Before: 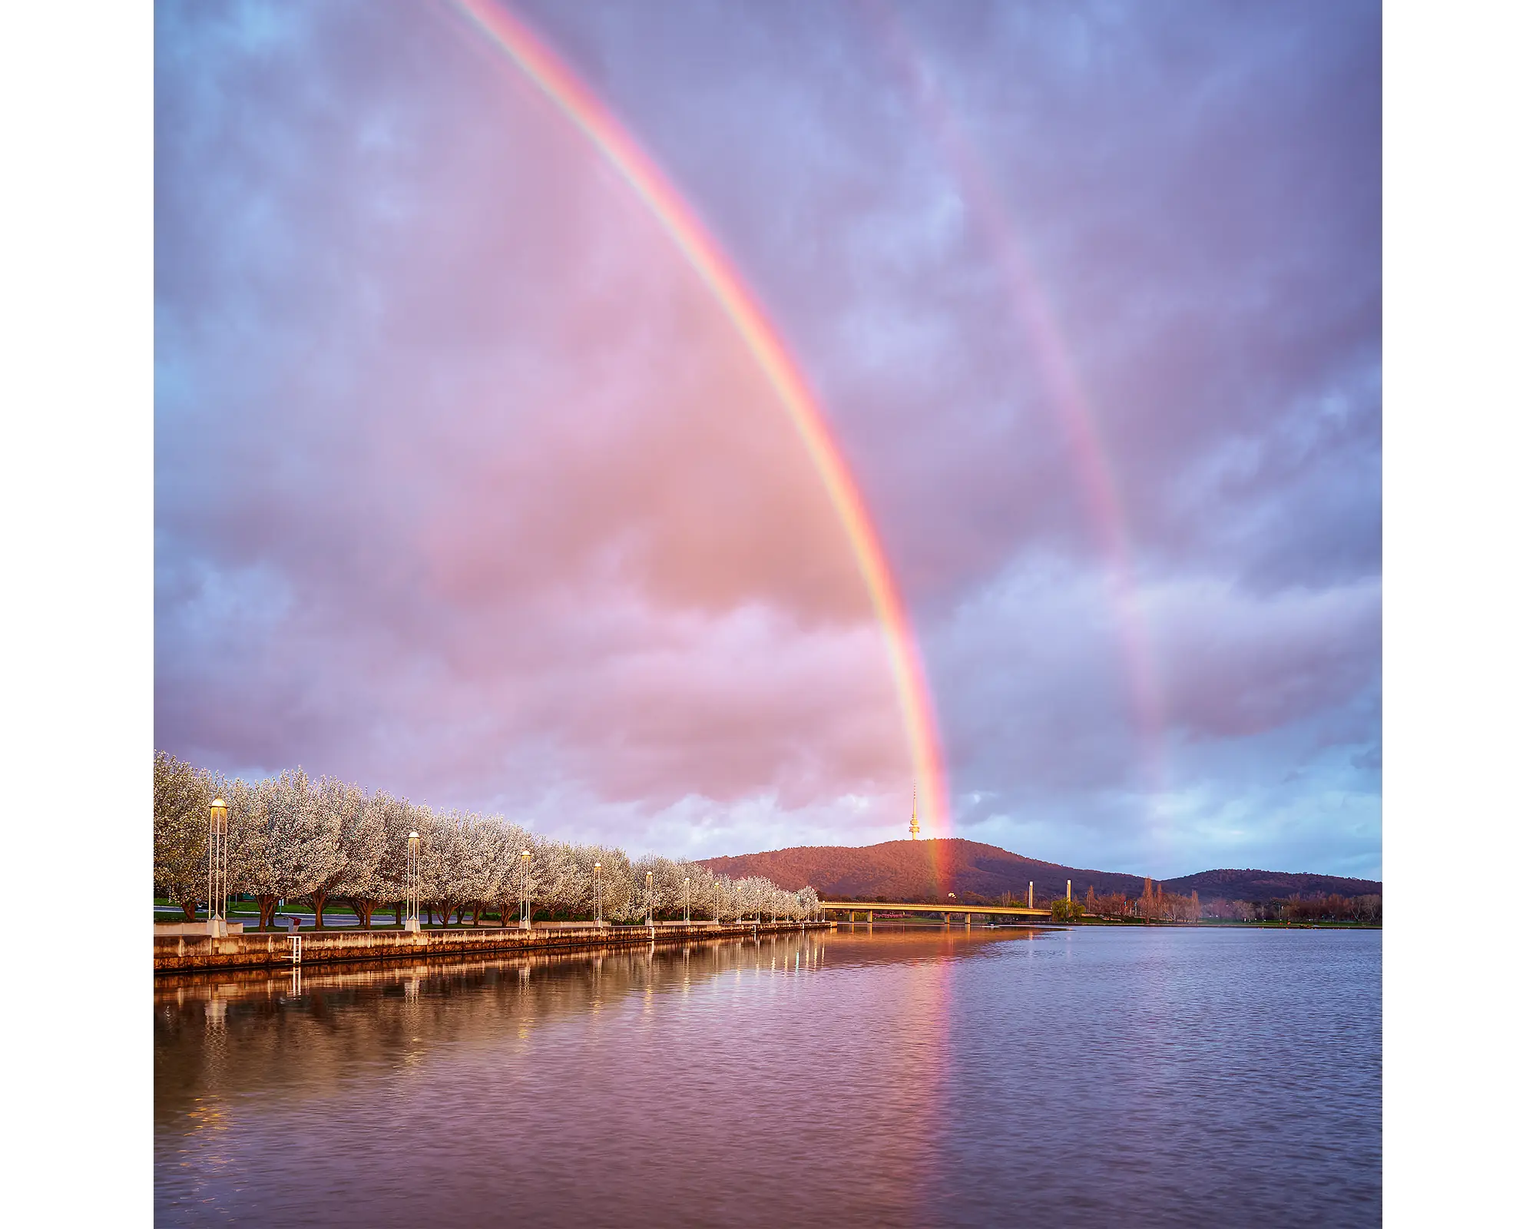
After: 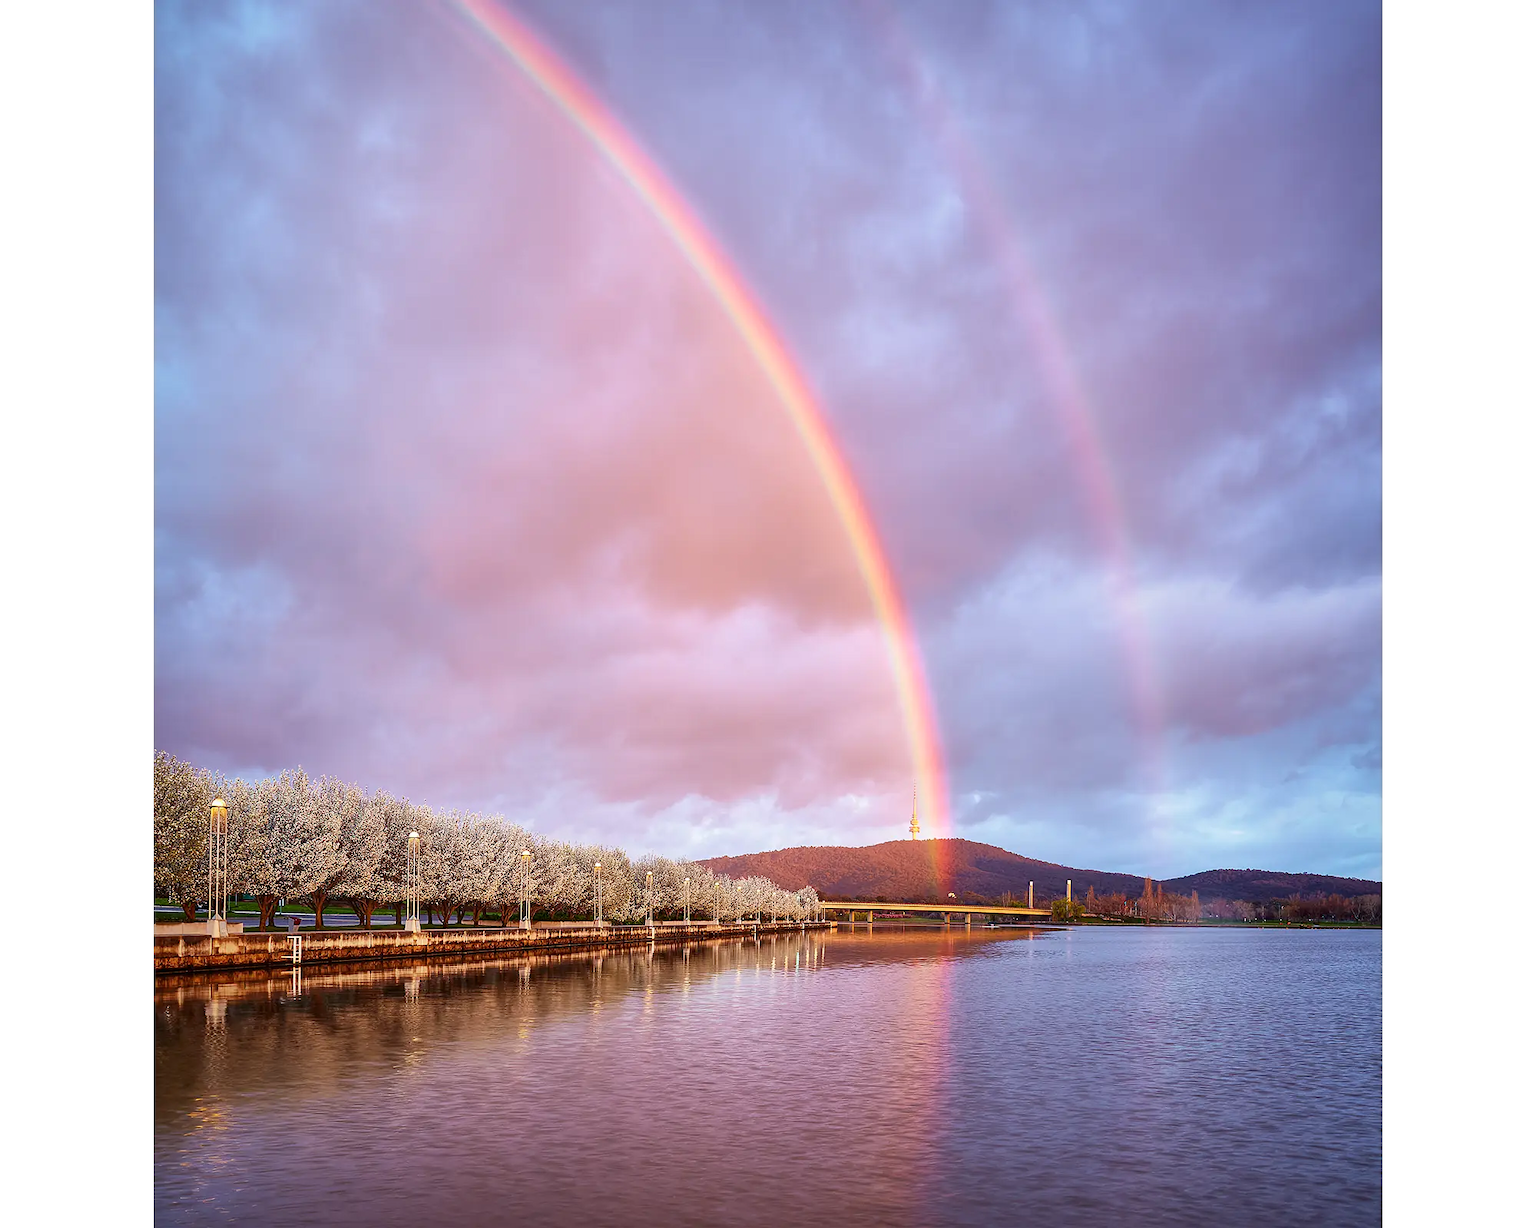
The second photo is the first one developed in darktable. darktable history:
contrast brightness saturation: contrast 0.073
